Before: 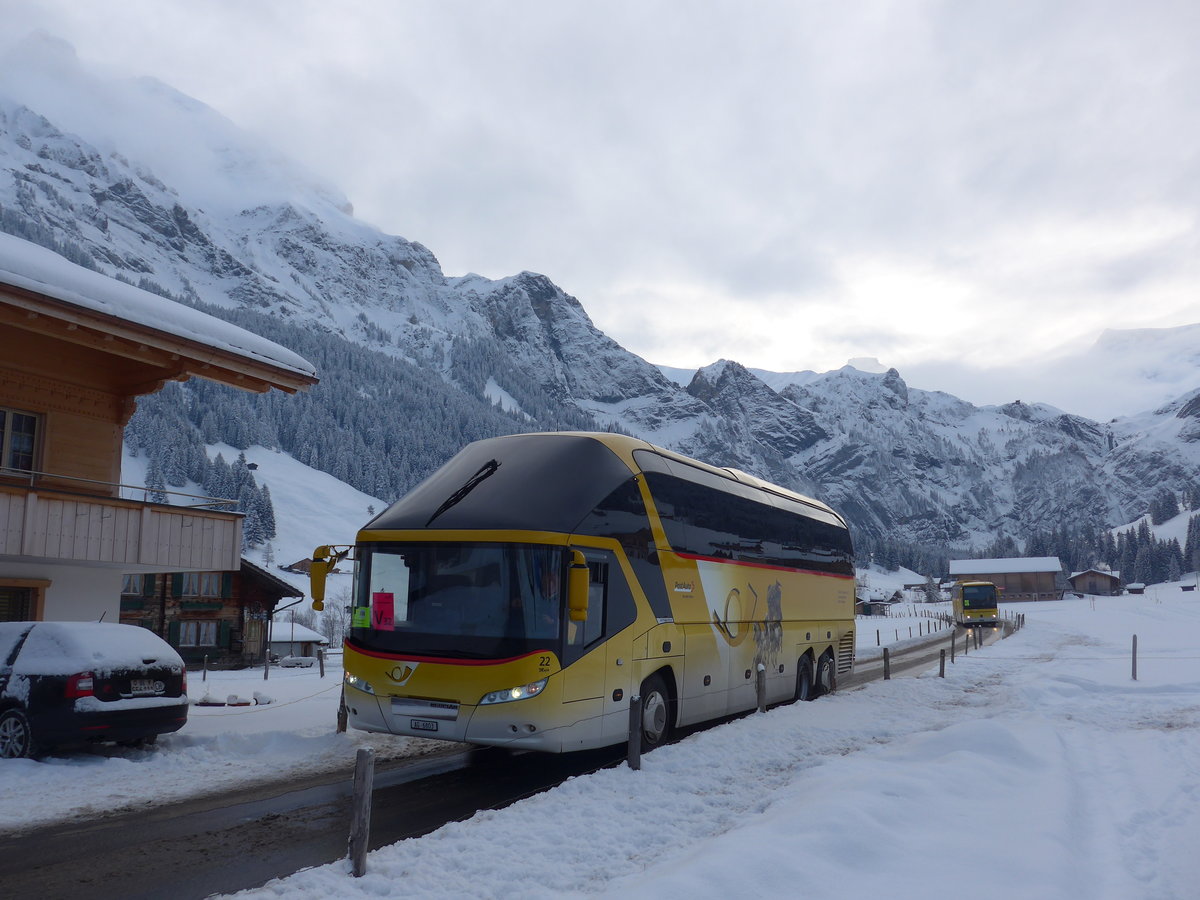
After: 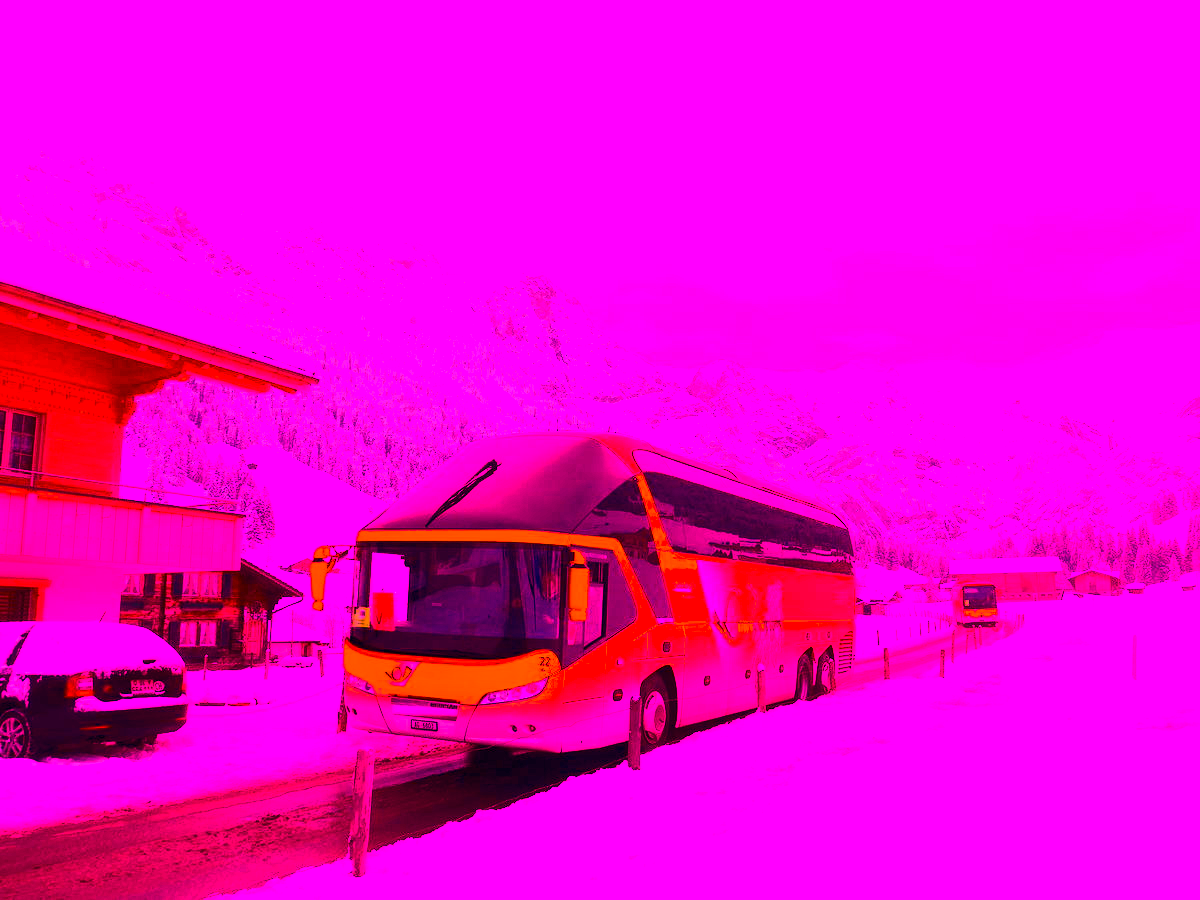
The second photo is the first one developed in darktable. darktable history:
white balance: red 4.26, blue 1.802
contrast brightness saturation: contrast 0.28
color balance rgb: perceptual saturation grading › global saturation 30%, global vibrance 20%
